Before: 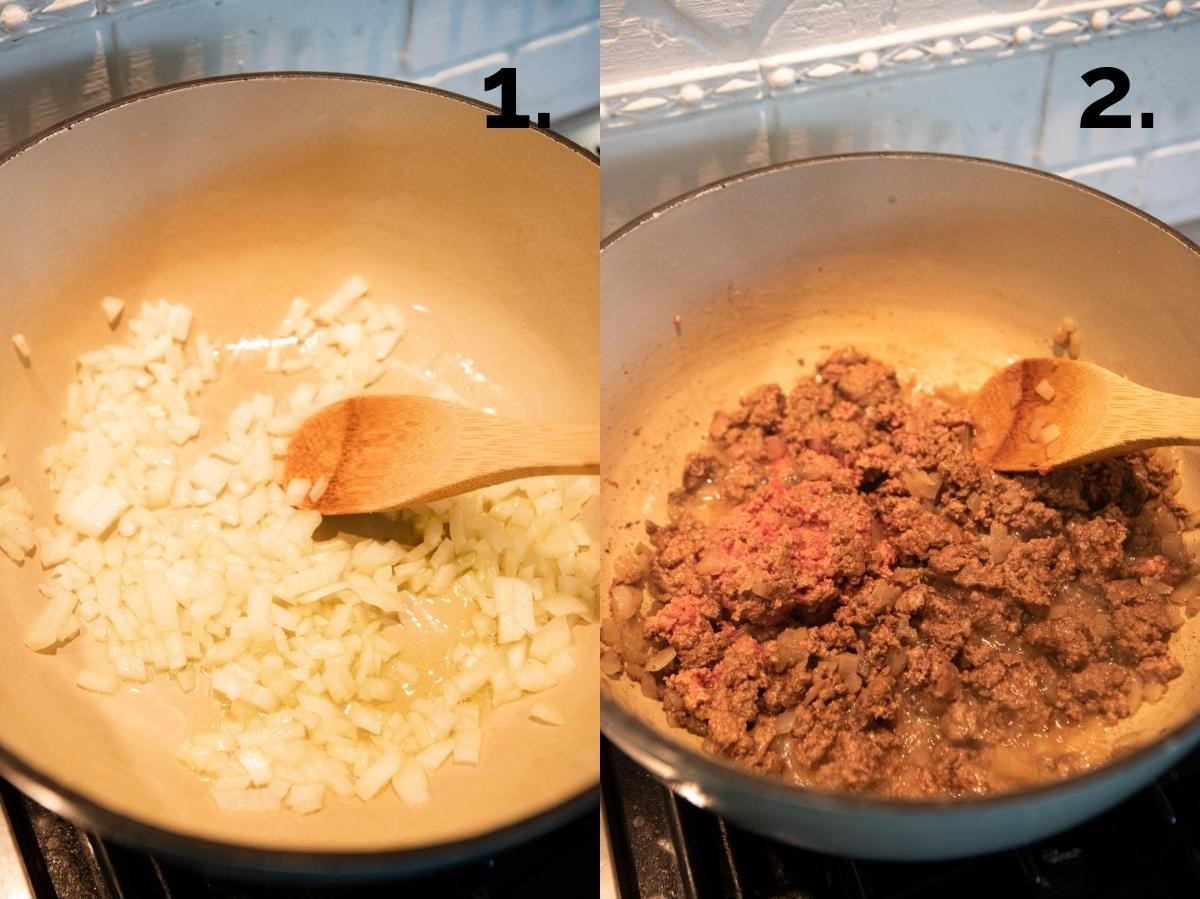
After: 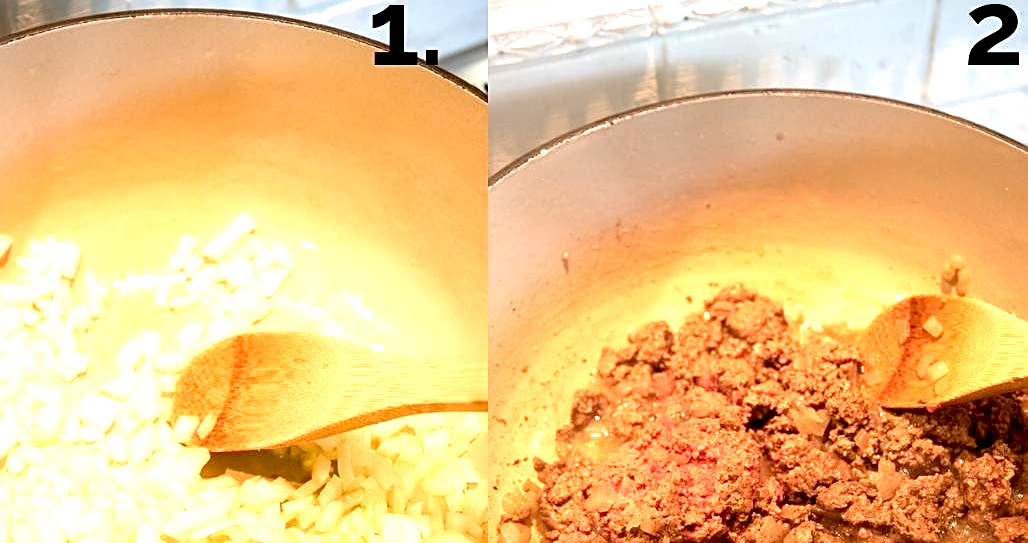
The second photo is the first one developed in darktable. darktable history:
crop and rotate: left 9.345%, top 7.22%, right 4.982%, bottom 32.331%
exposure: black level correction 0.01, exposure 1 EV, compensate highlight preservation false
sharpen: on, module defaults
